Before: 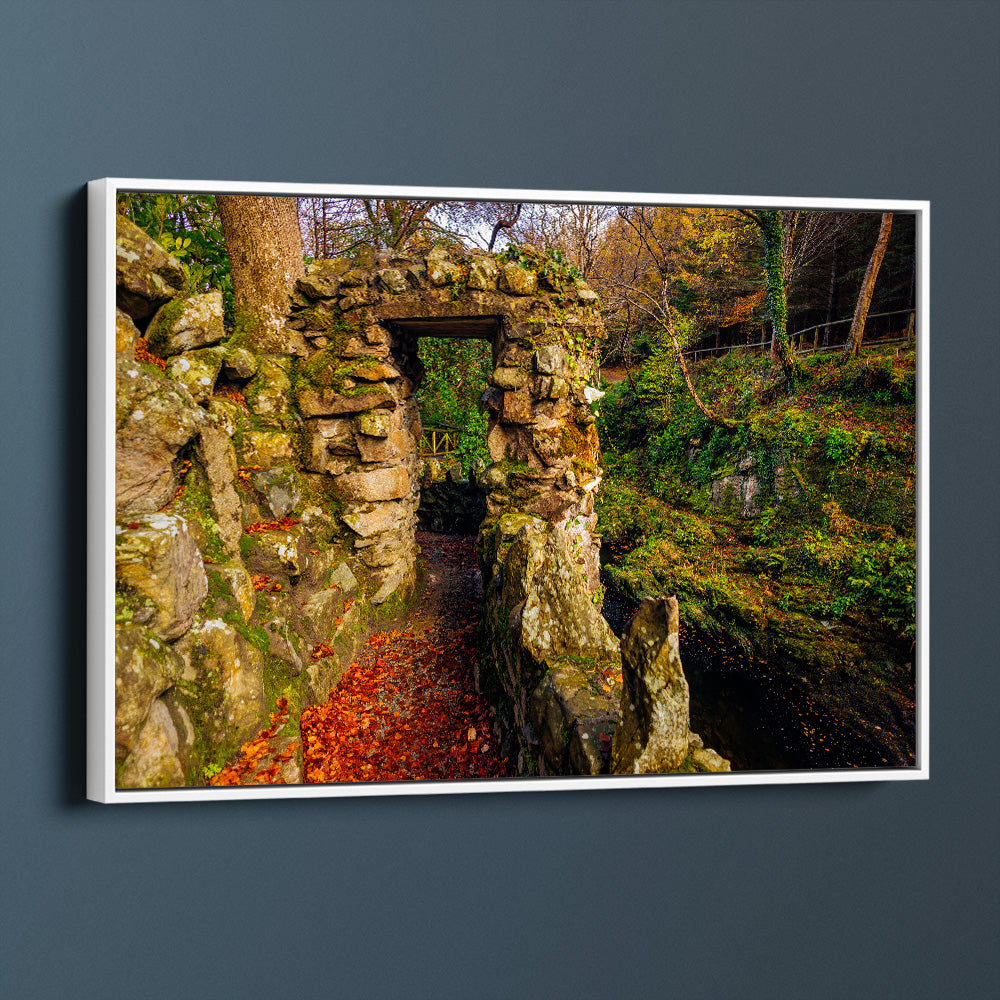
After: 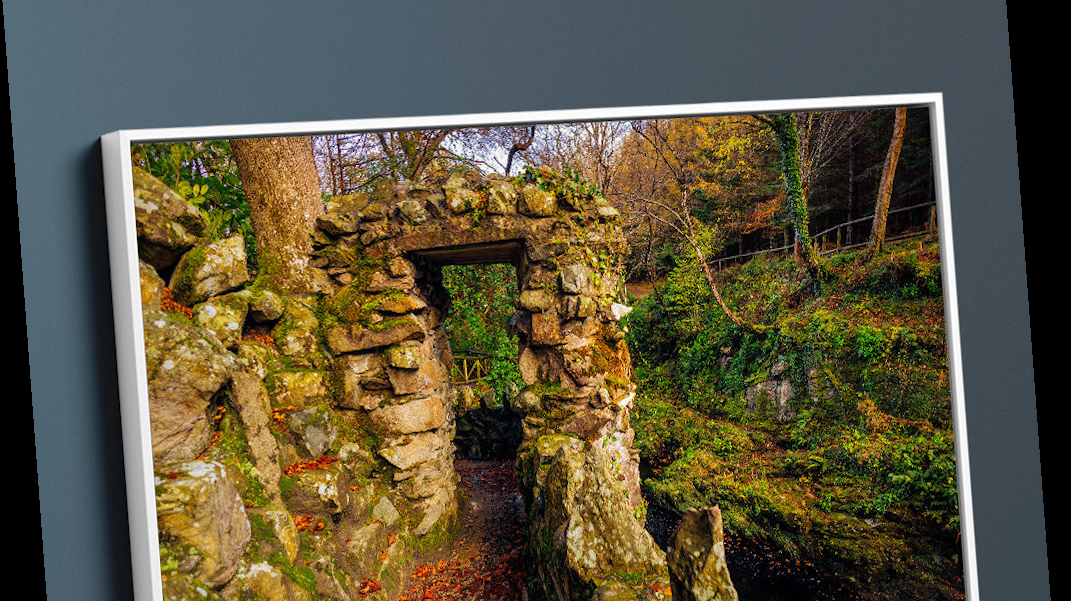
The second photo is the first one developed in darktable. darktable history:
rotate and perspective: rotation -4.25°, automatic cropping off
shadows and highlights: shadows 25, highlights -25
crop and rotate: top 10.605%, bottom 33.274%
